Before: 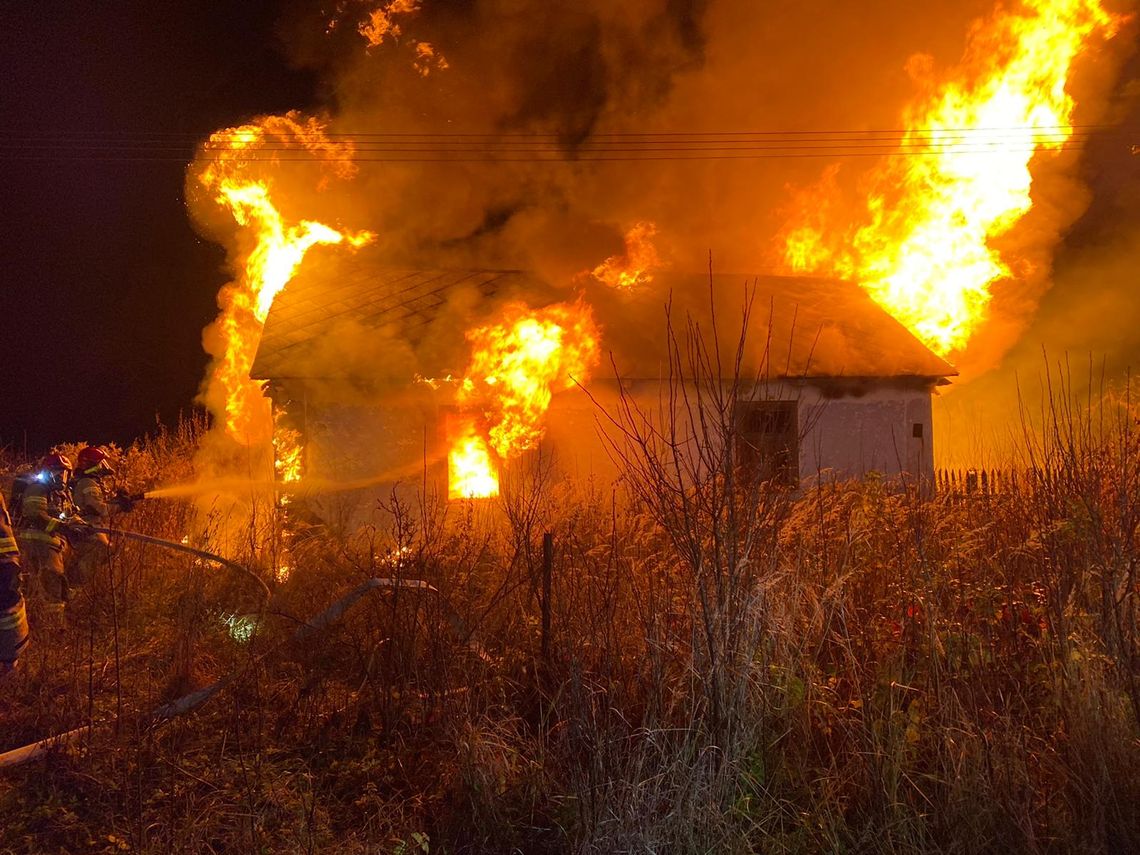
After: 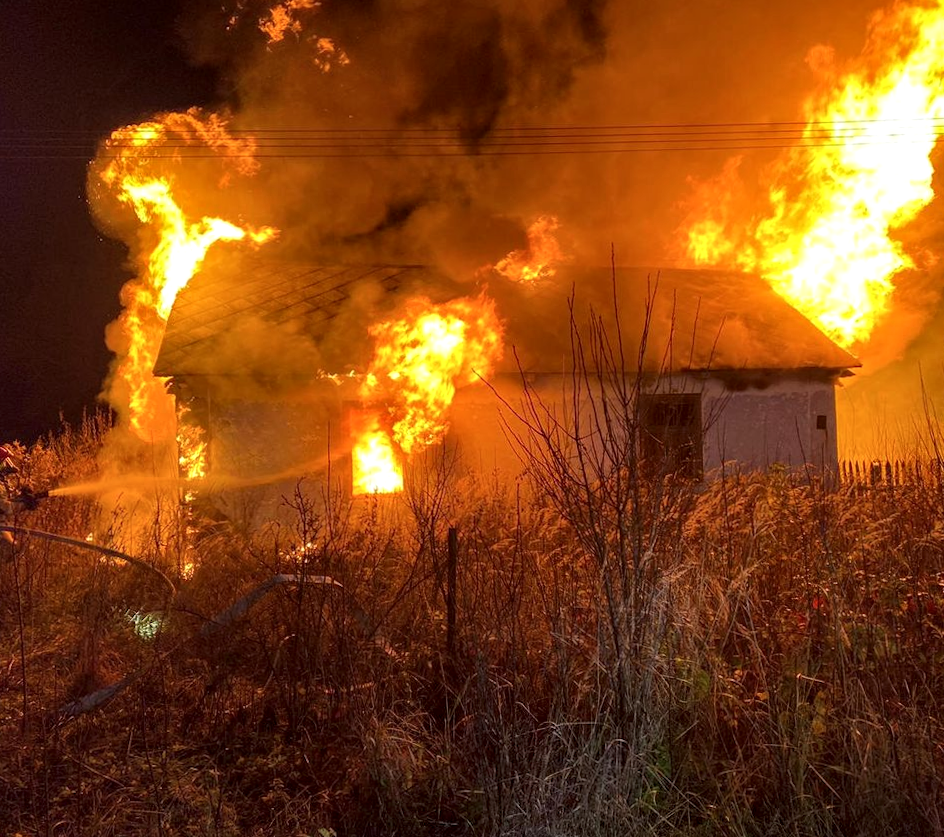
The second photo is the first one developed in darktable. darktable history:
rotate and perspective: rotation -0.45°, automatic cropping original format, crop left 0.008, crop right 0.992, crop top 0.012, crop bottom 0.988
local contrast: detail 130%
crop: left 8.026%, right 7.374%
